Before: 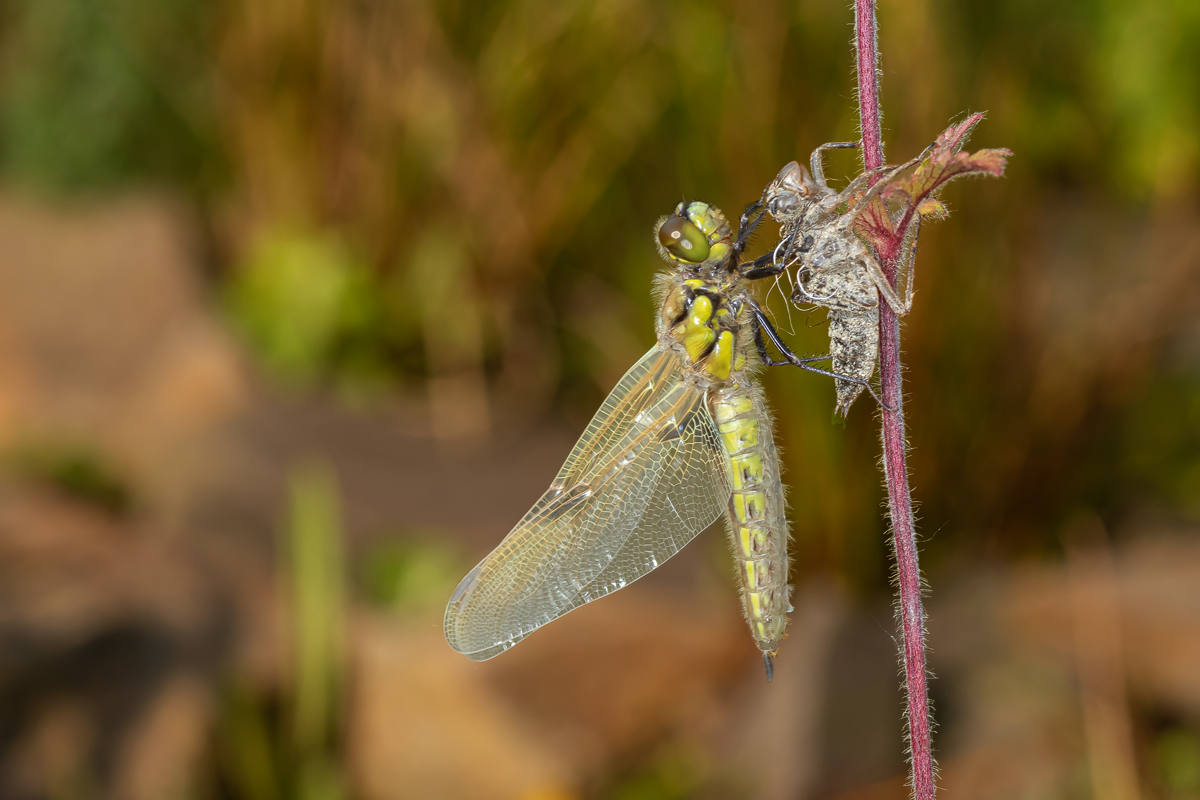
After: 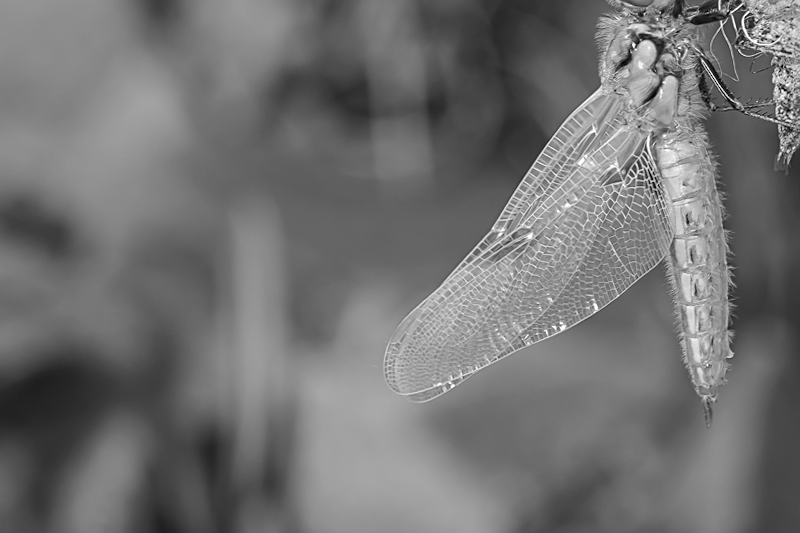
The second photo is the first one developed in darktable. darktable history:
sharpen: on, module defaults
crop and rotate: angle -0.82°, left 3.85%, top 31.828%, right 27.992%
monochrome: a 26.22, b 42.67, size 0.8
color balance rgb: perceptual saturation grading › global saturation 25%, perceptual brilliance grading › mid-tones 10%, perceptual brilliance grading › shadows 15%, global vibrance 20%
